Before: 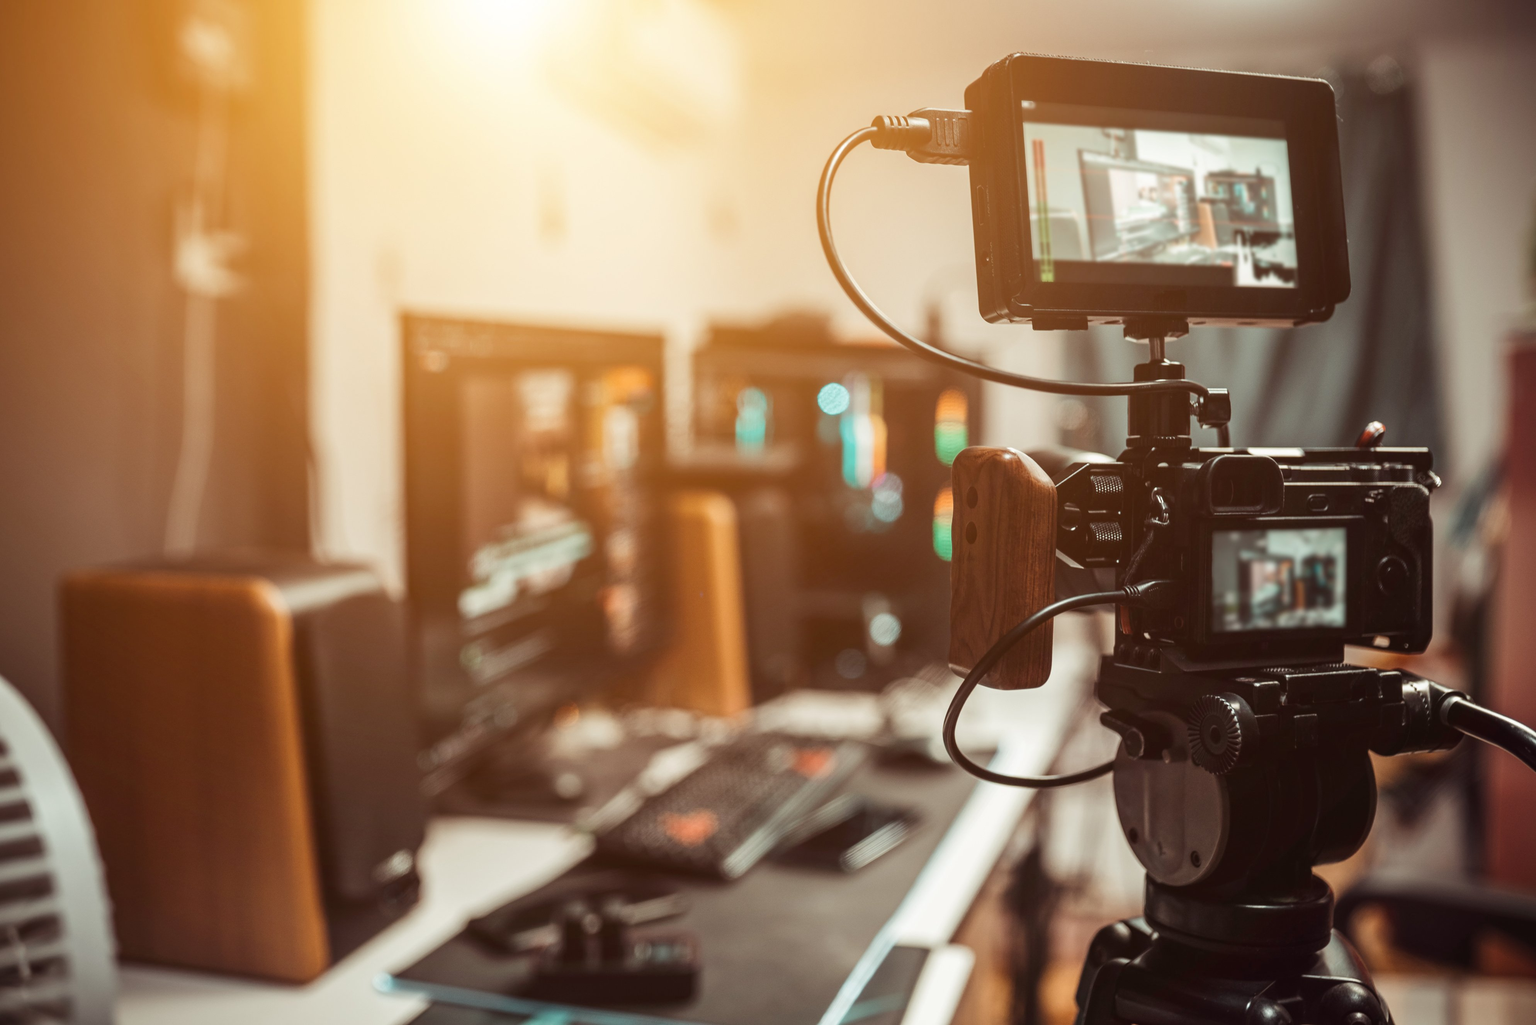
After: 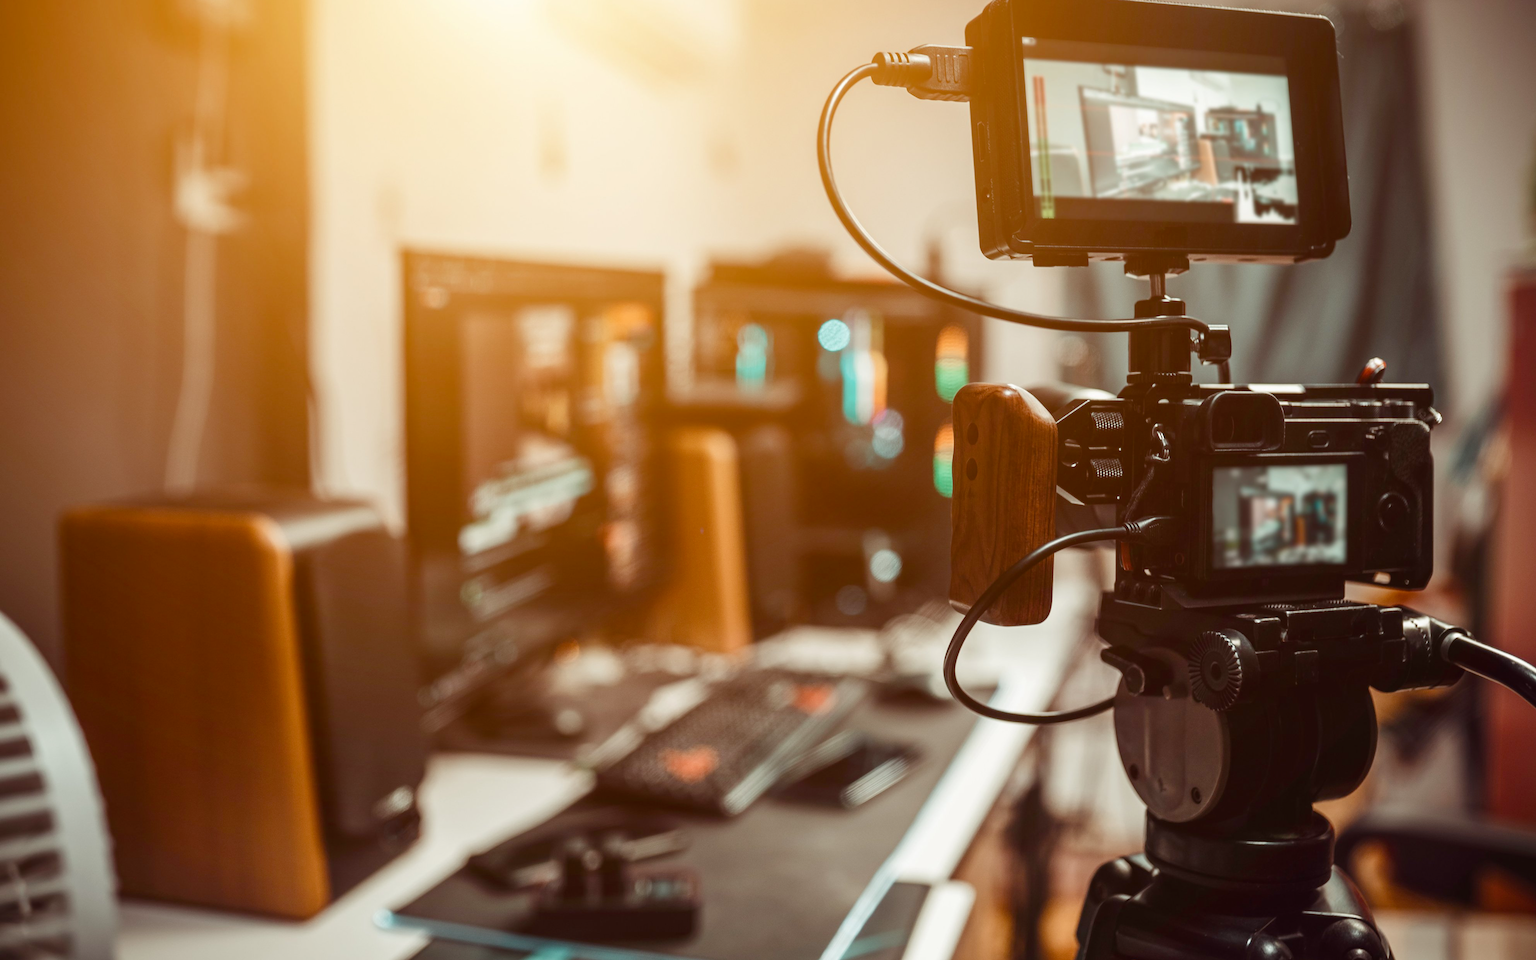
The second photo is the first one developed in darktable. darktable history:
crop and rotate: top 6.25%
color balance rgb: perceptual saturation grading › global saturation 20%, perceptual saturation grading › highlights -25%, perceptual saturation grading › shadows 25%
